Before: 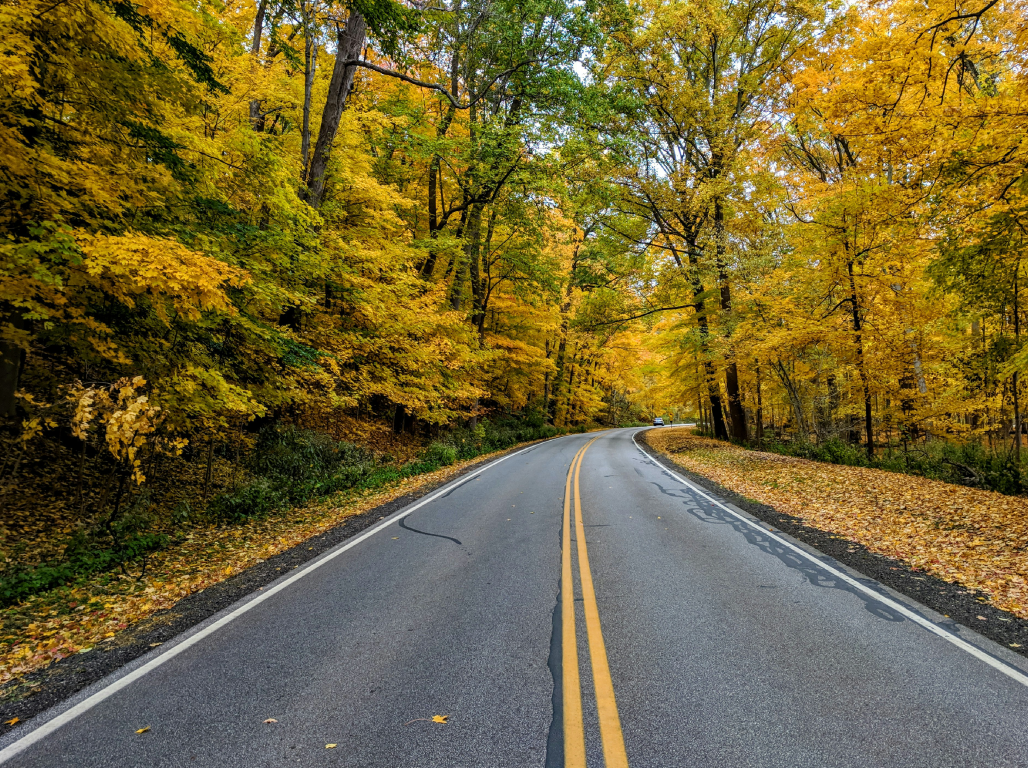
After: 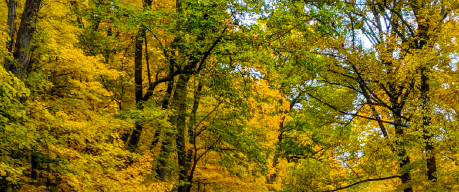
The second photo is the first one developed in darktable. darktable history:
color balance rgb: perceptual saturation grading › global saturation 25%, global vibrance 20%
crop: left 28.64%, top 16.832%, right 26.637%, bottom 58.055%
